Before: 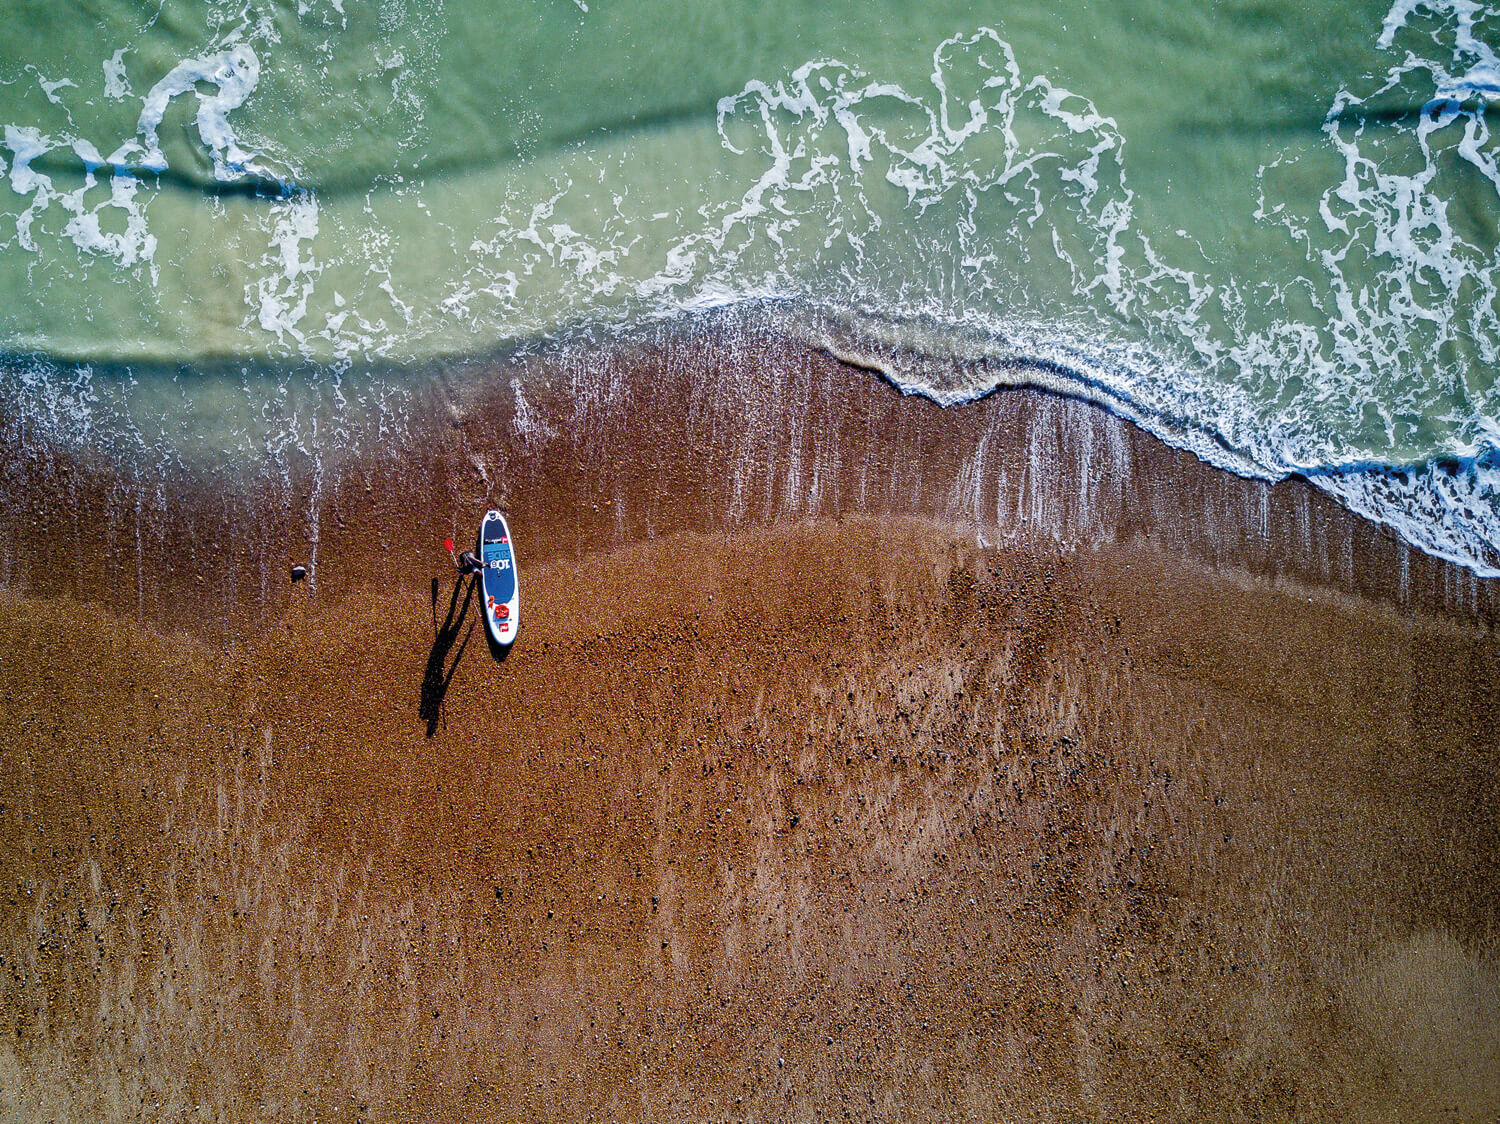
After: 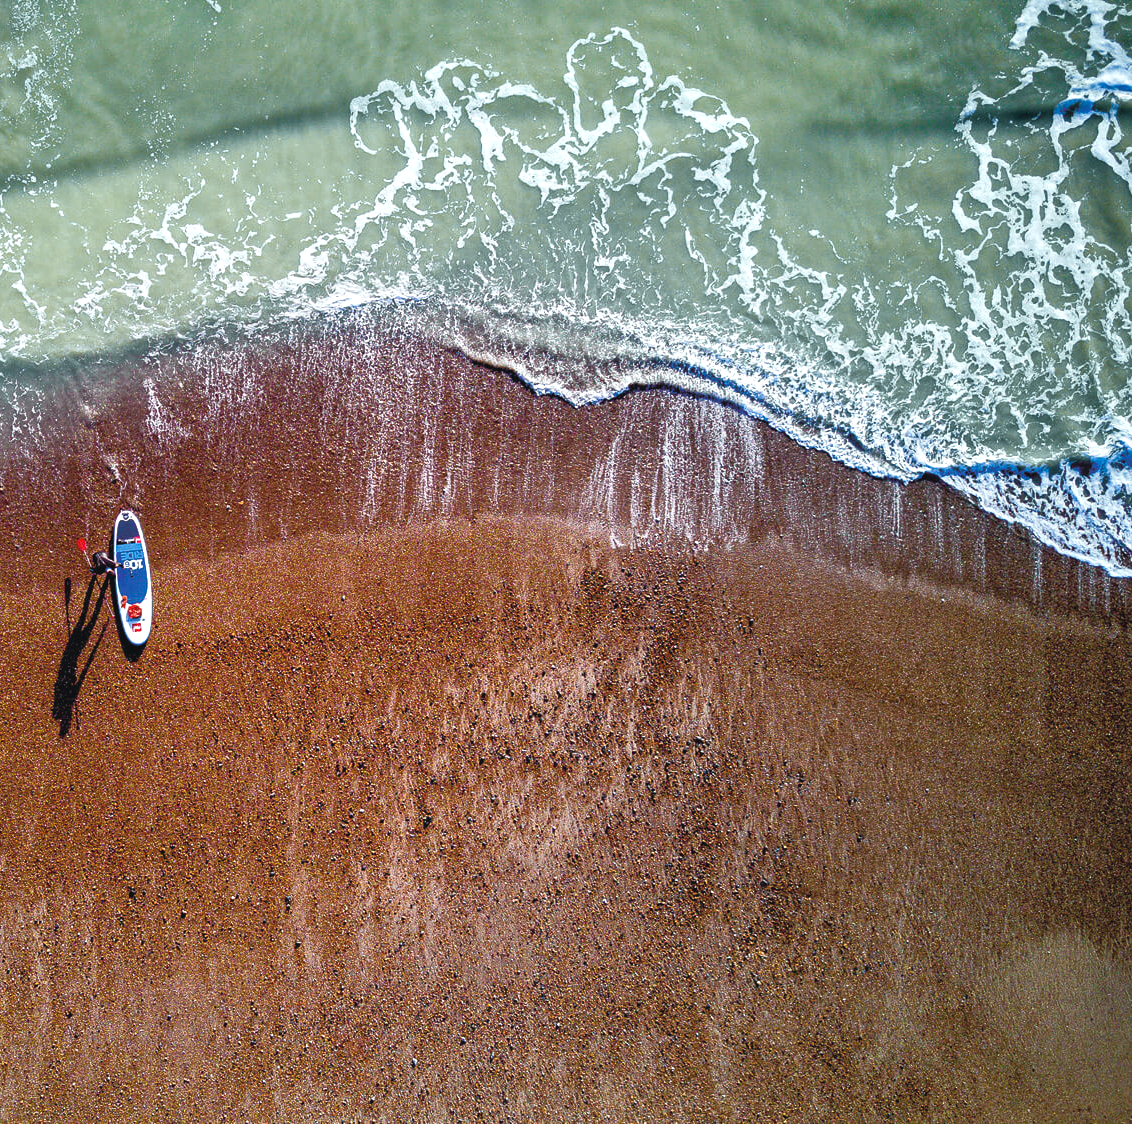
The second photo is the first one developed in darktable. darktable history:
tone curve: curves: ch0 [(0.001, 0.042) (0.128, 0.16) (0.452, 0.42) (0.603, 0.566) (0.754, 0.733) (1, 1)]; ch1 [(0, 0) (0.325, 0.327) (0.412, 0.441) (0.473, 0.466) (0.5, 0.499) (0.549, 0.558) (0.617, 0.625) (0.713, 0.7) (1, 1)]; ch2 [(0, 0) (0.386, 0.397) (0.445, 0.47) (0.505, 0.498) (0.529, 0.524) (0.574, 0.569) (0.652, 0.641) (1, 1)], color space Lab, independent channels, preserve colors none
exposure: black level correction 0.001, exposure 0.499 EV, compensate highlight preservation false
tone equalizer: on, module defaults
crop and rotate: left 24.482%
